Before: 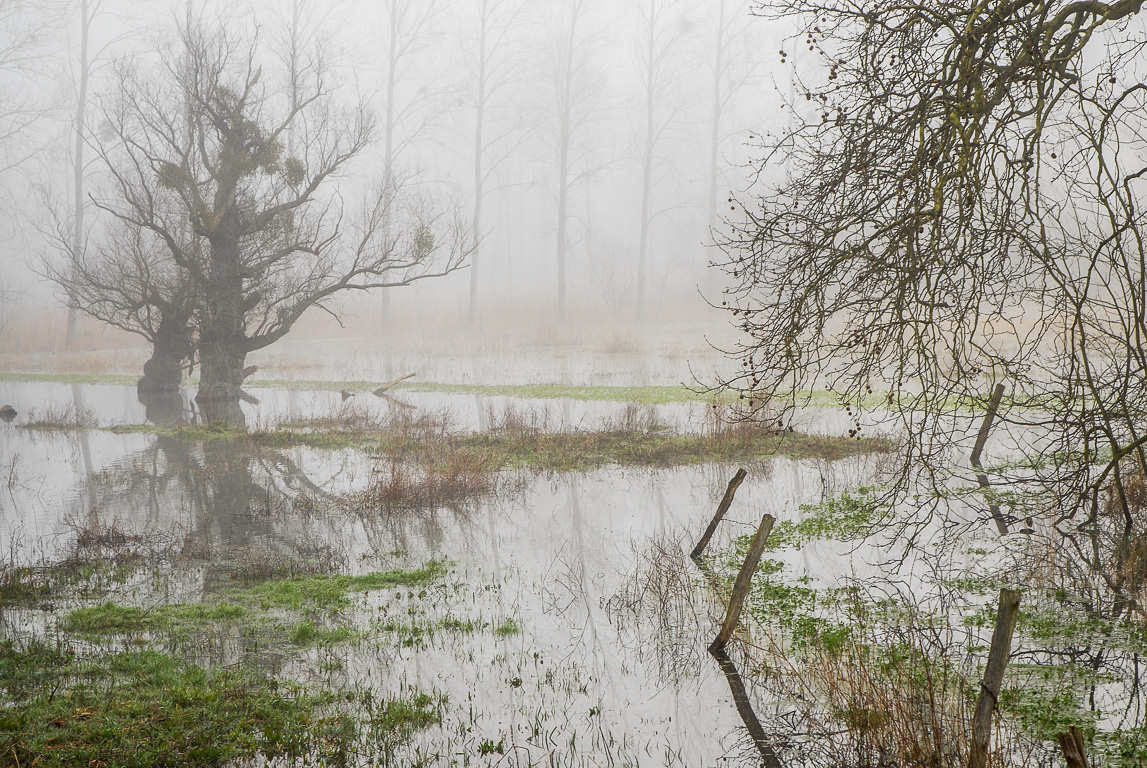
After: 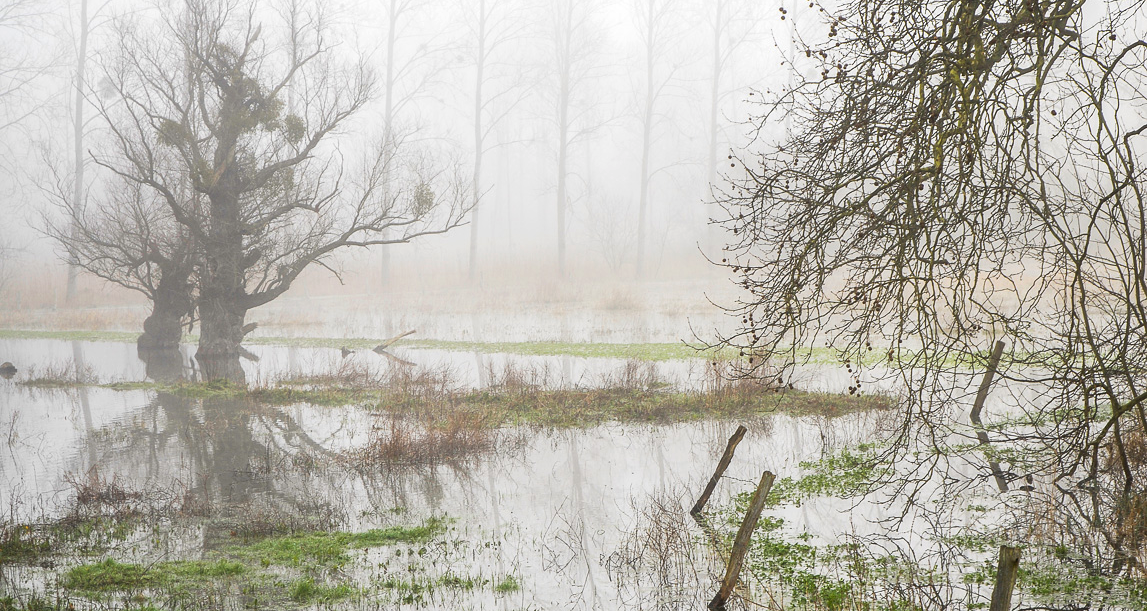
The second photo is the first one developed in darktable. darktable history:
exposure: exposure 0.295 EV, compensate exposure bias true, compensate highlight preservation false
crop and rotate: top 5.648%, bottom 14.778%
color calibration: illuminant same as pipeline (D50), adaptation XYZ, x 0.346, y 0.358, temperature 5021.63 K
